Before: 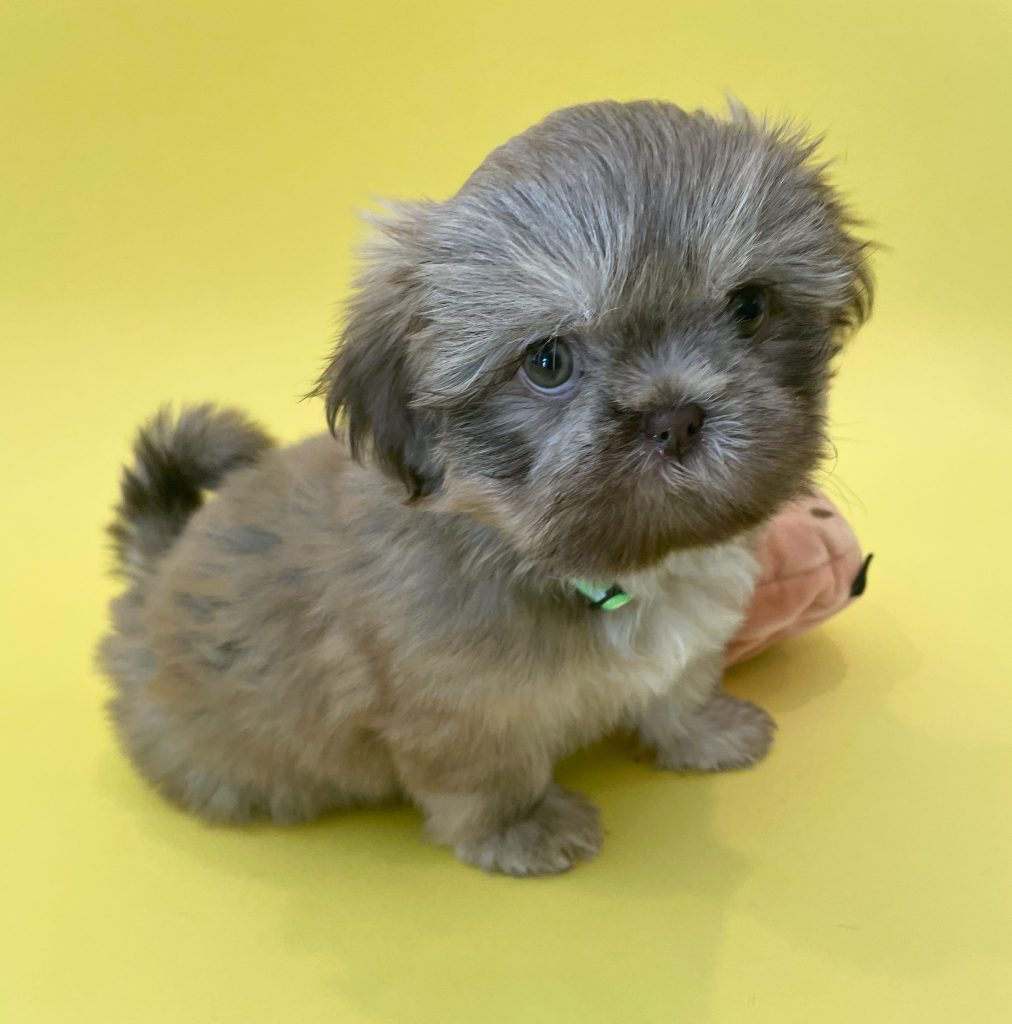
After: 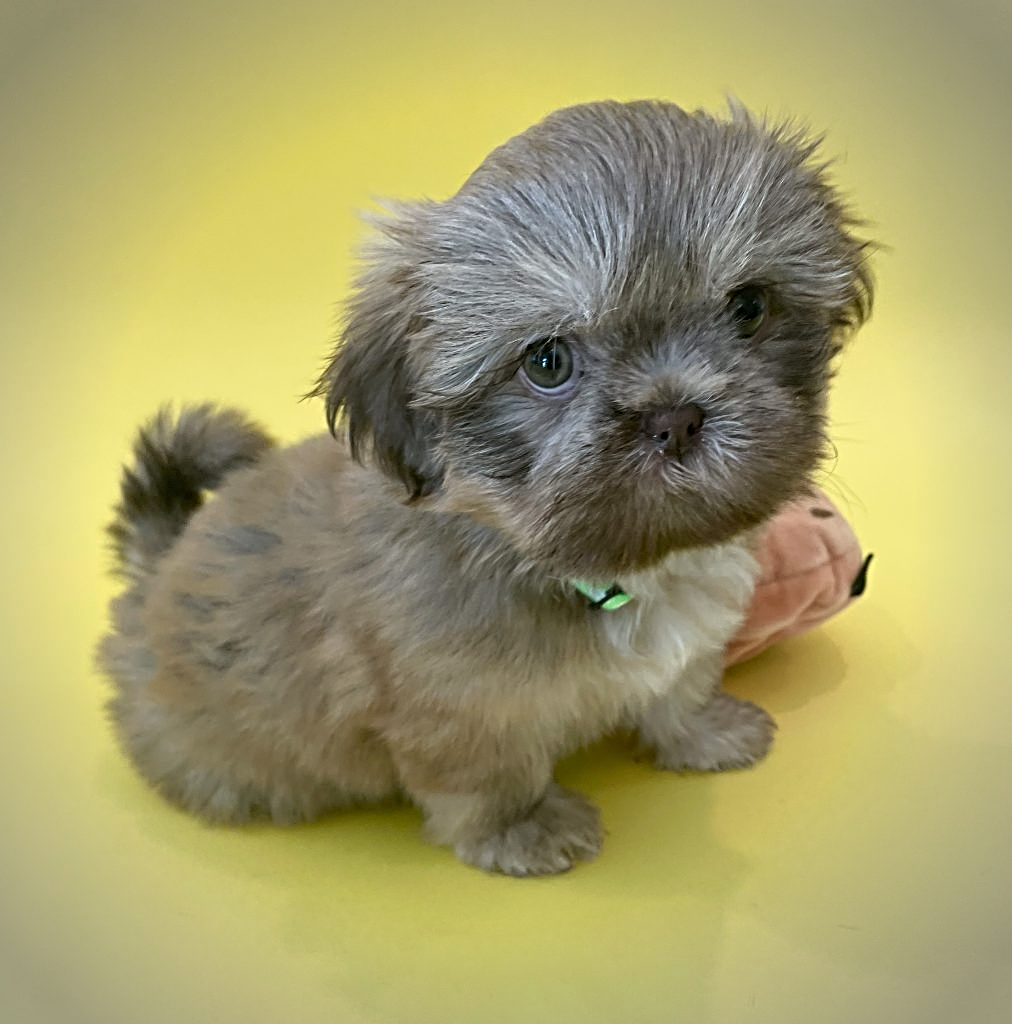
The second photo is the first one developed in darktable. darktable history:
vignetting: on, module defaults
sharpen: radius 3.953
